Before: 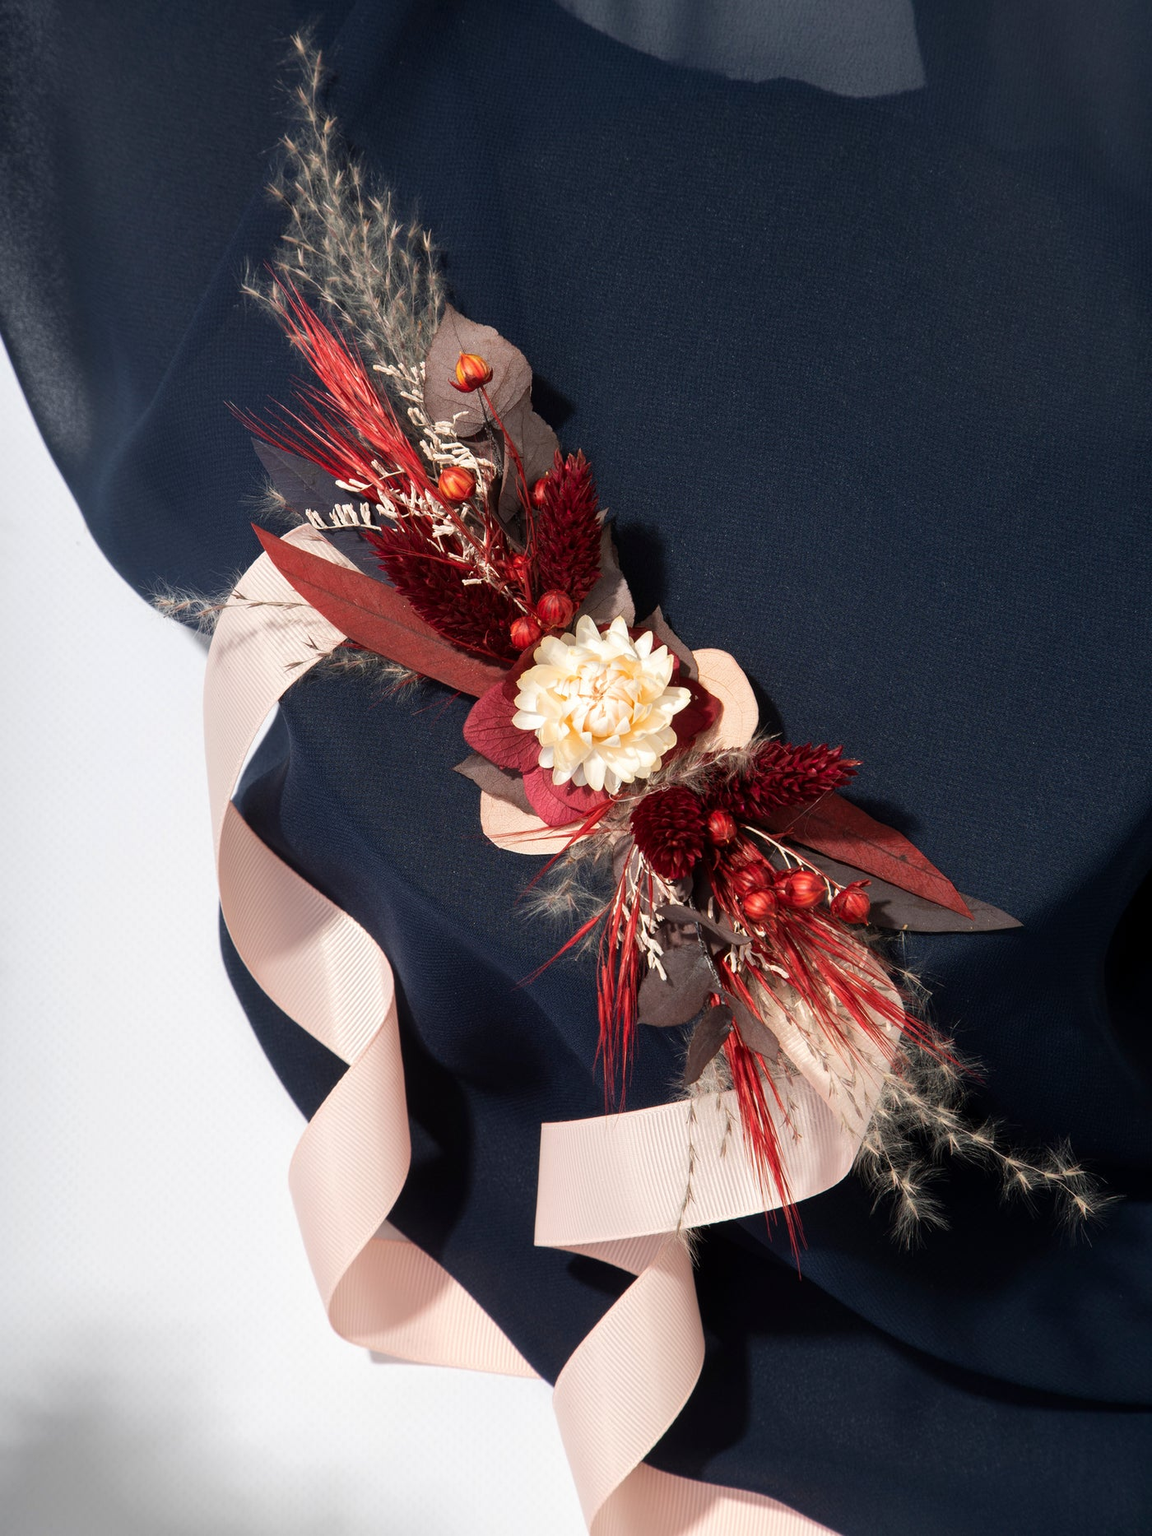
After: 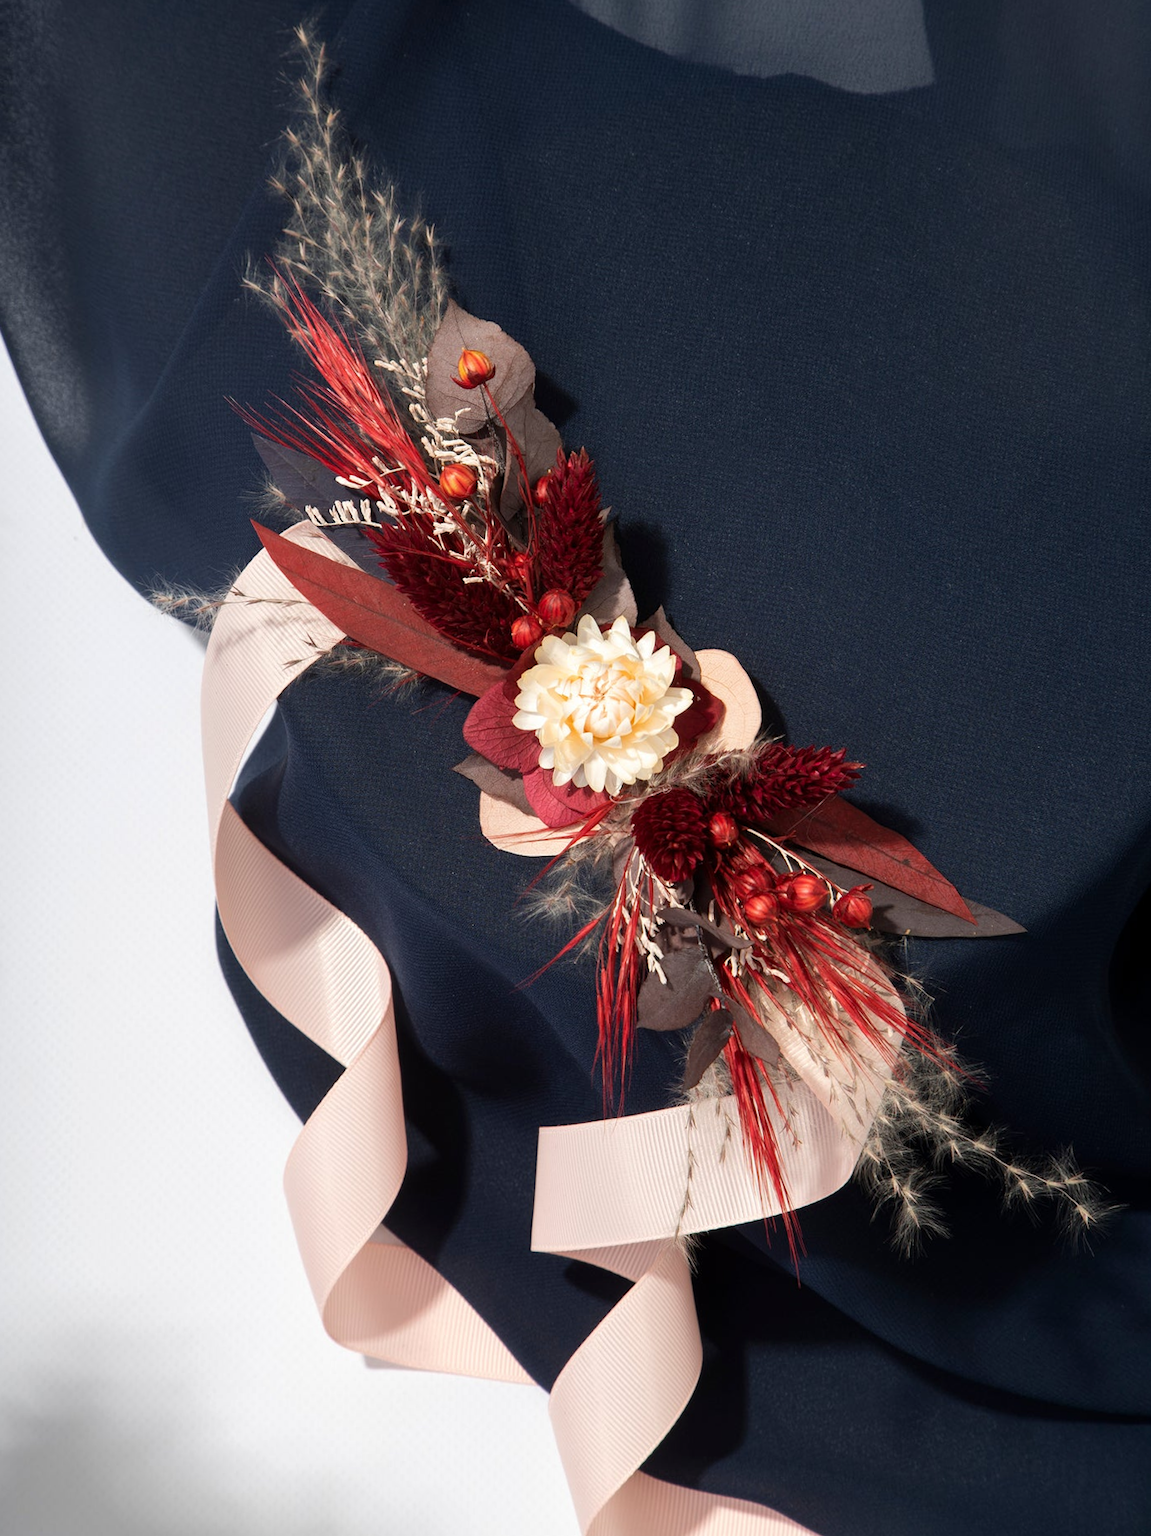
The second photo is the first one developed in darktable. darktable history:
crop and rotate: angle -0.412°
